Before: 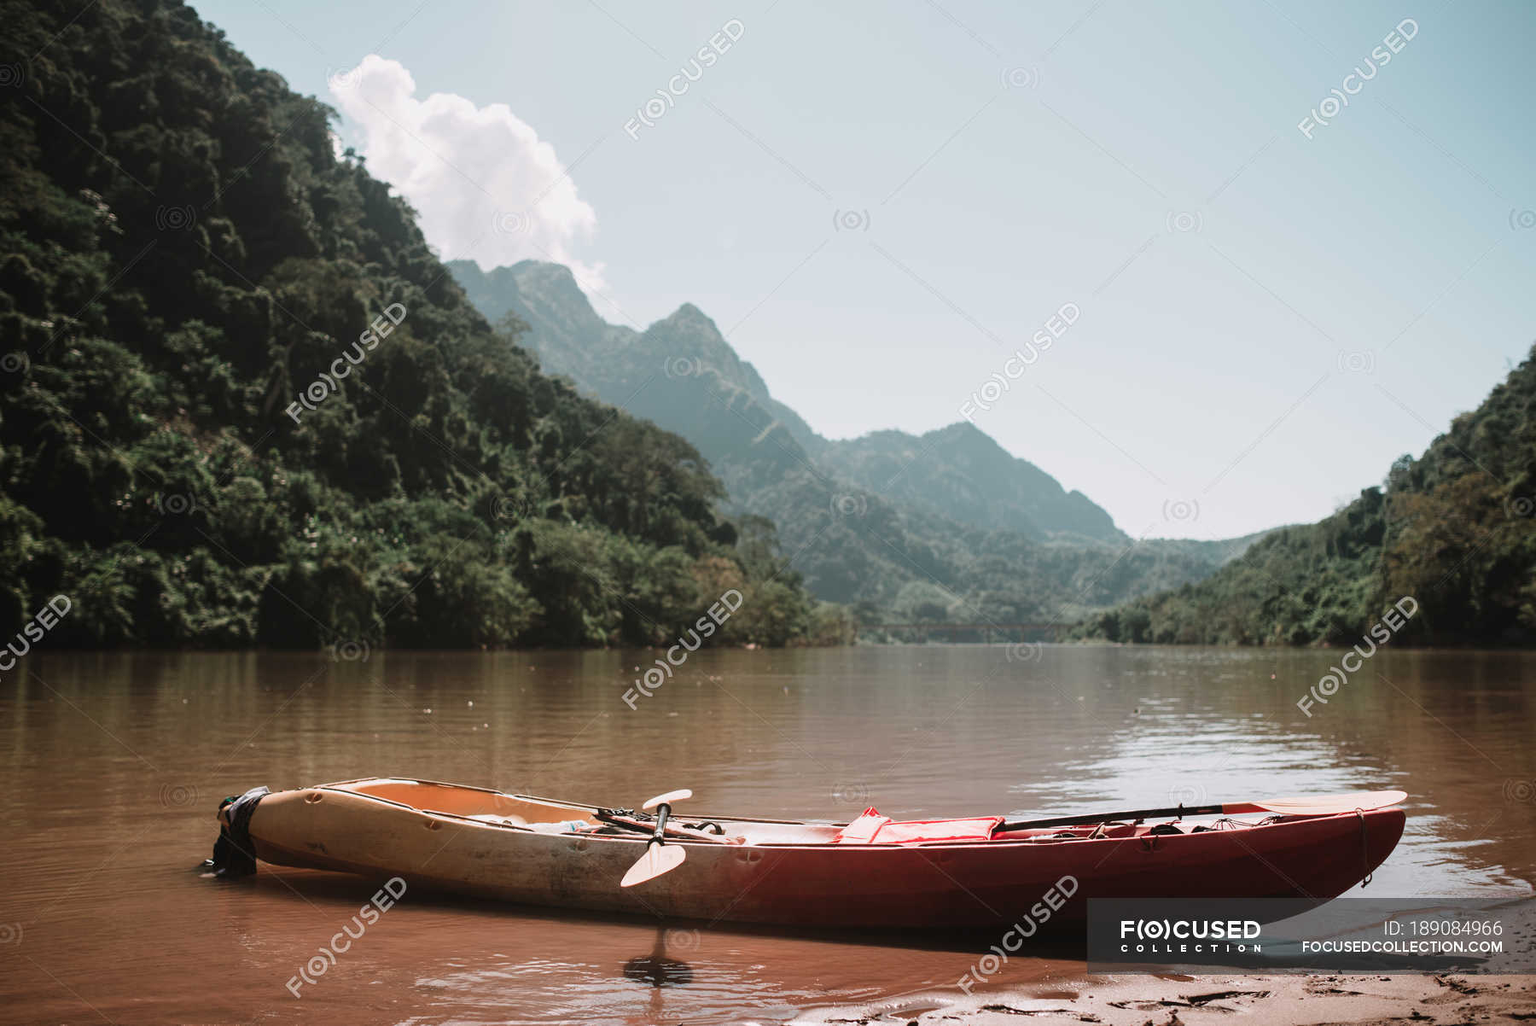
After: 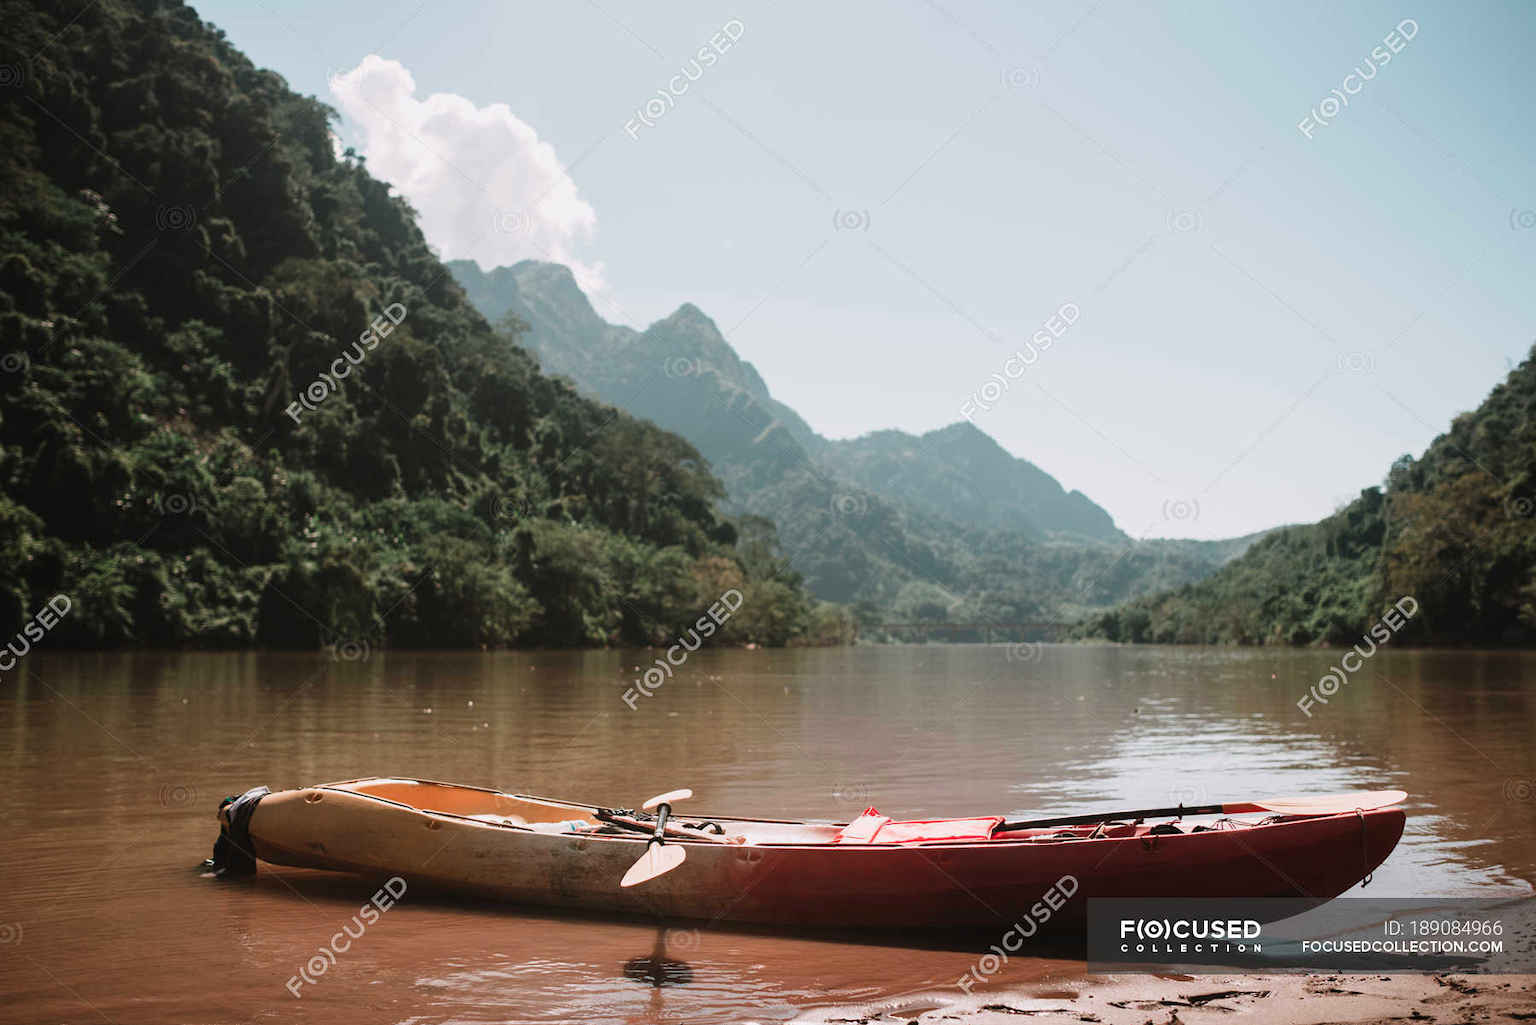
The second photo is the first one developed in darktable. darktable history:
color balance rgb: perceptual saturation grading › global saturation 0.356%, global vibrance 20%
